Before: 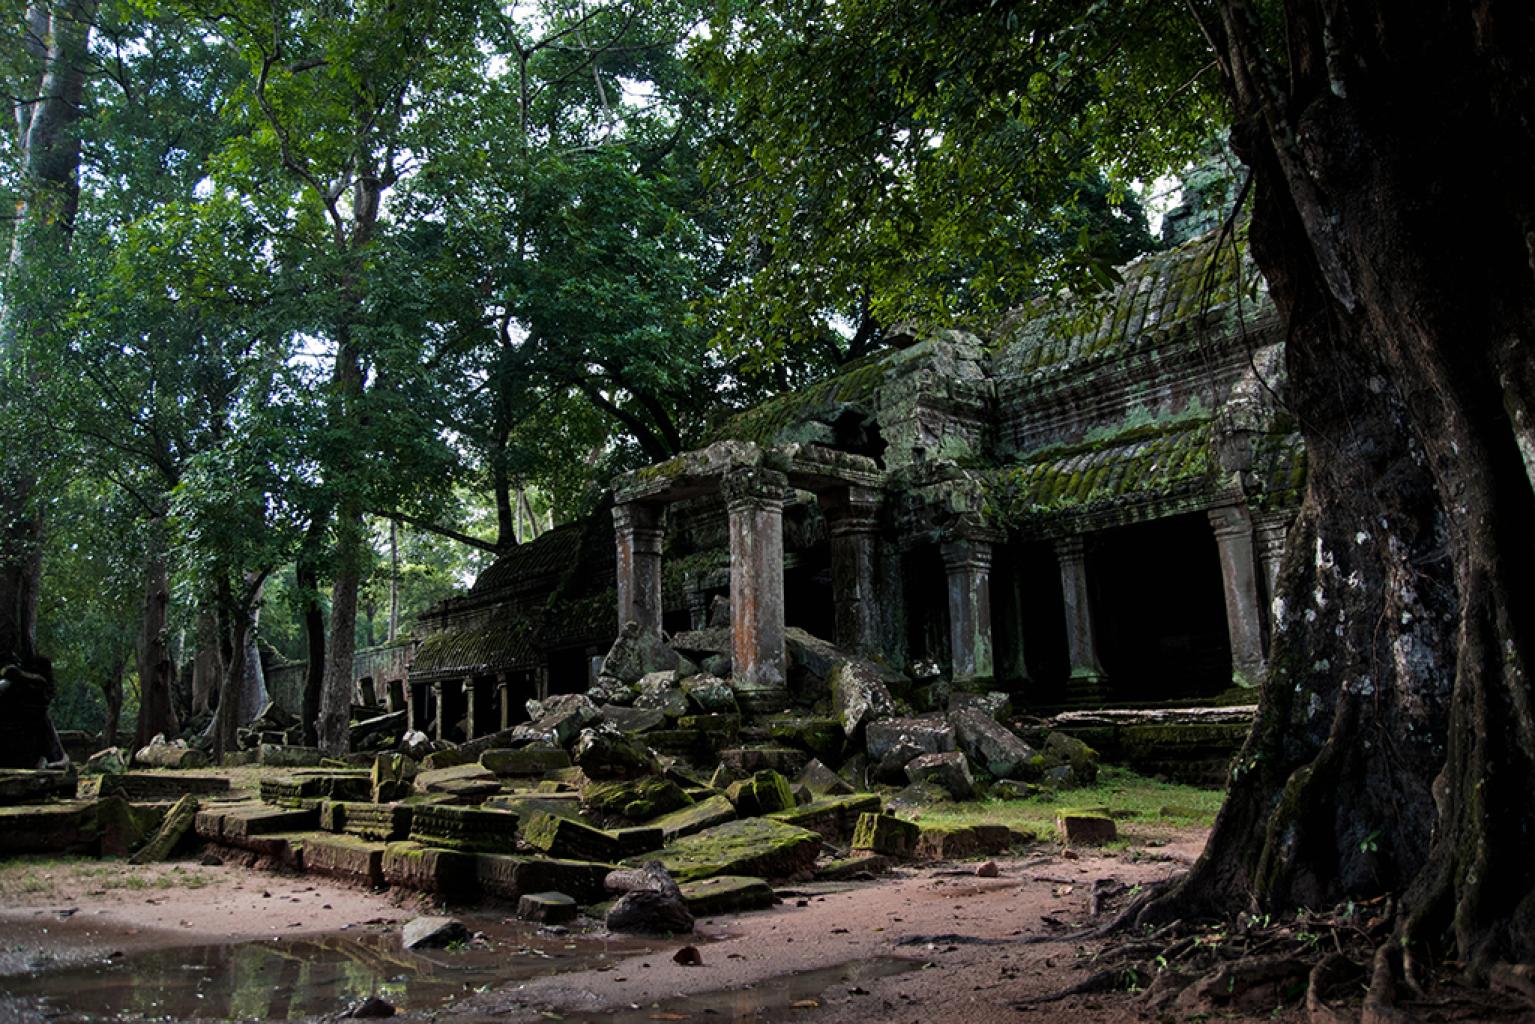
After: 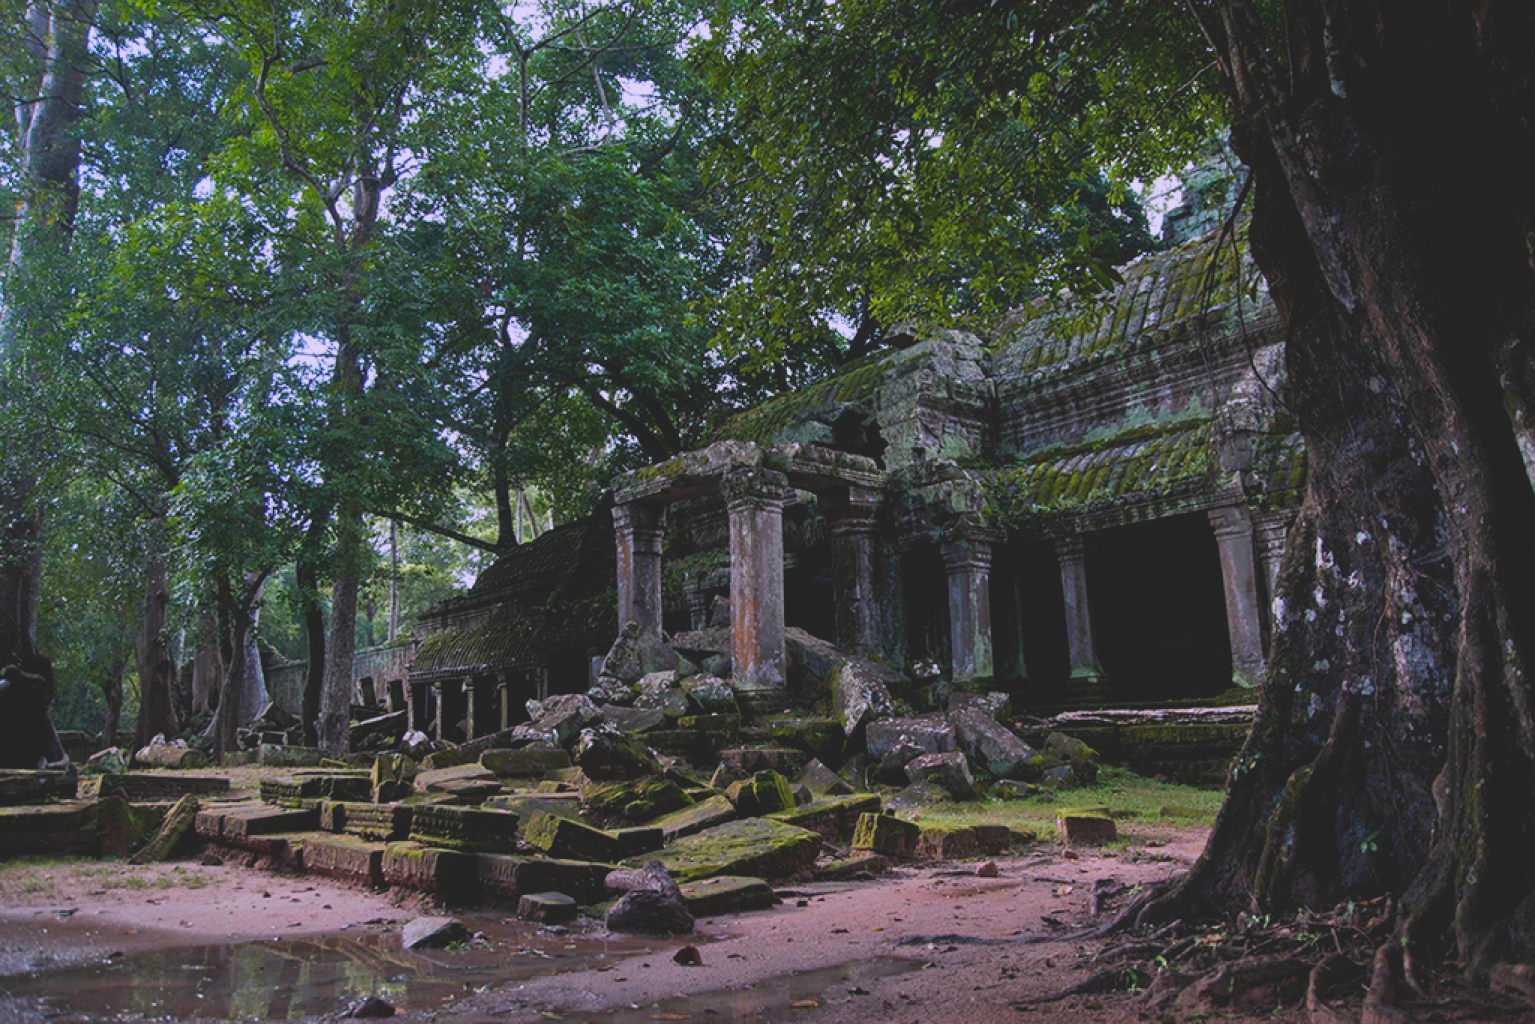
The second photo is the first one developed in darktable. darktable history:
white balance: red 1.042, blue 1.17
contrast brightness saturation: contrast -0.28
